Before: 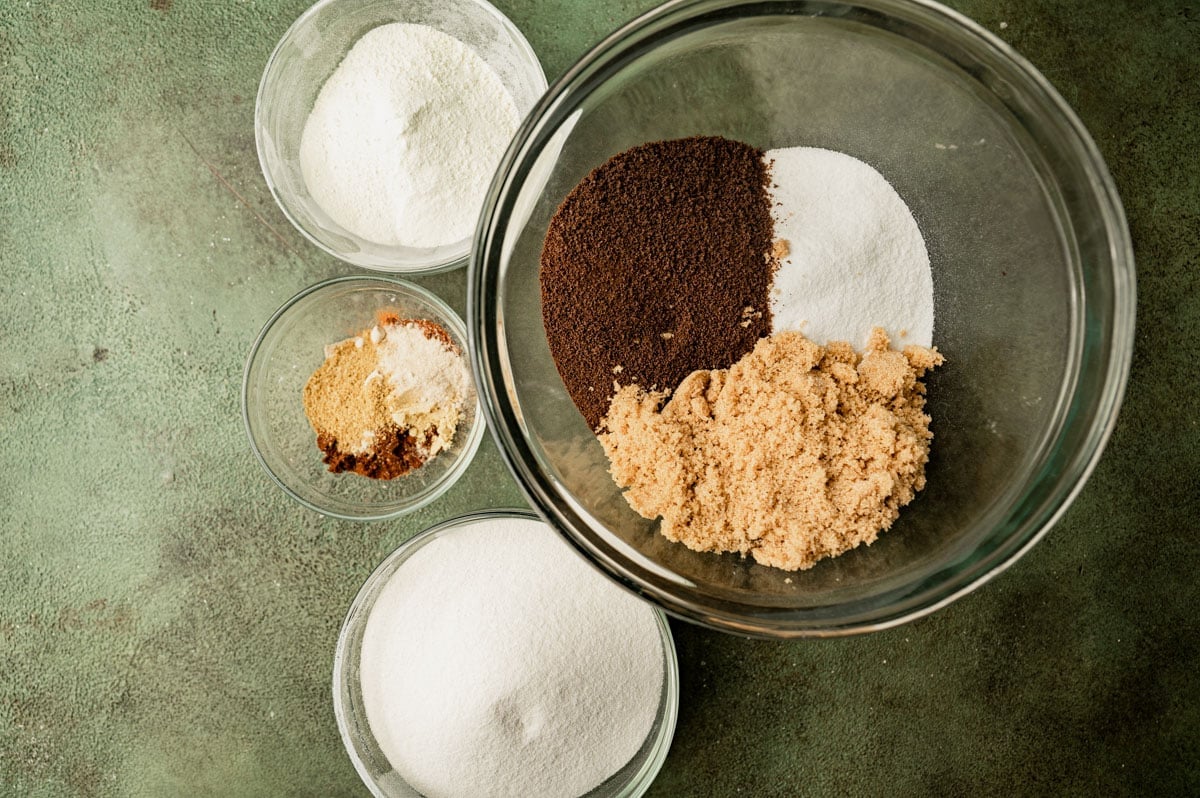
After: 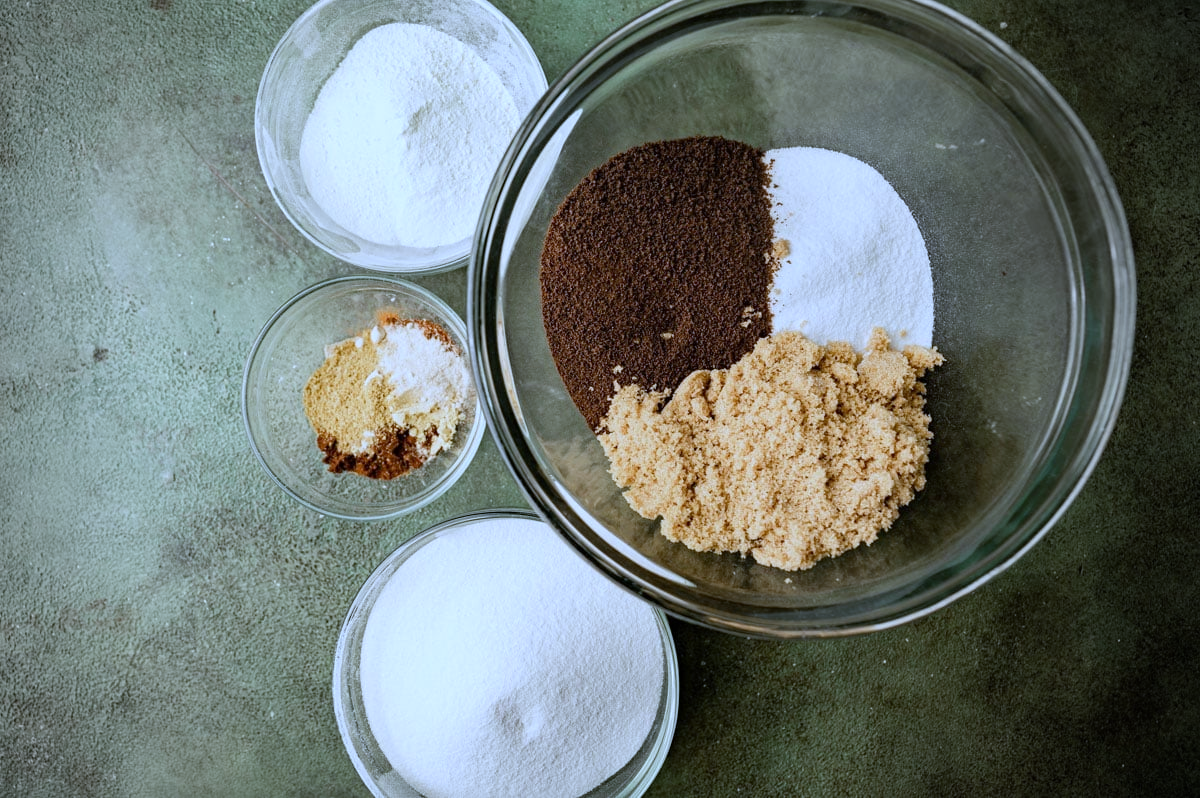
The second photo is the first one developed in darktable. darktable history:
vignetting: fall-off start 71.74%
white balance: red 0.871, blue 1.249
